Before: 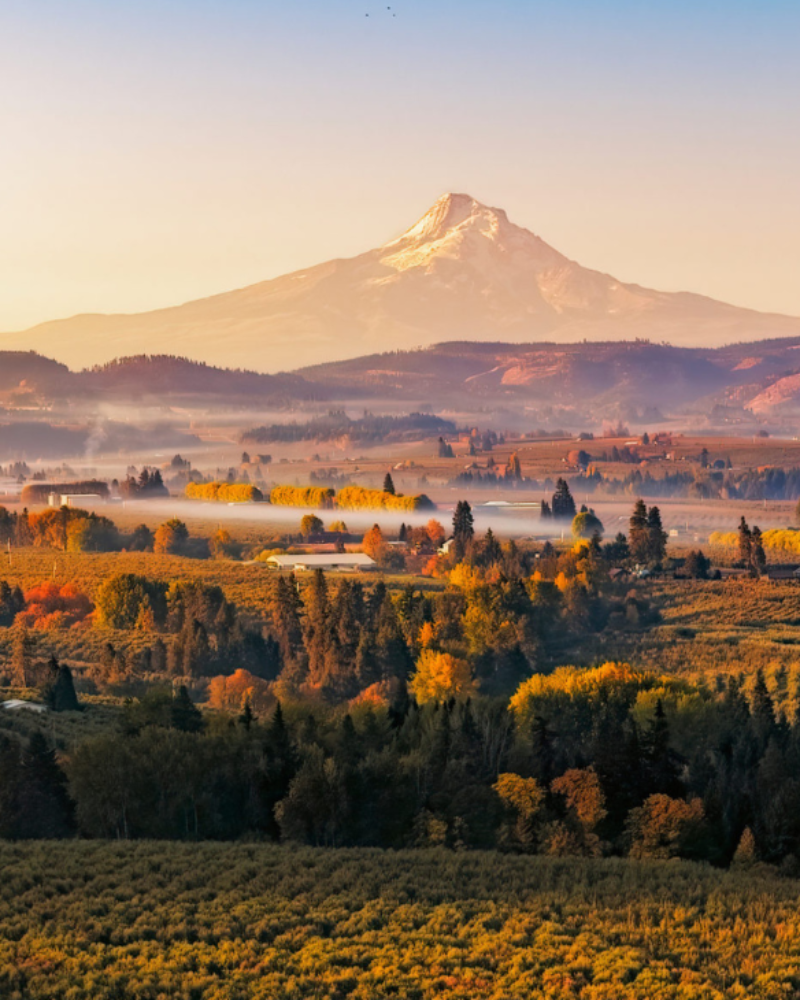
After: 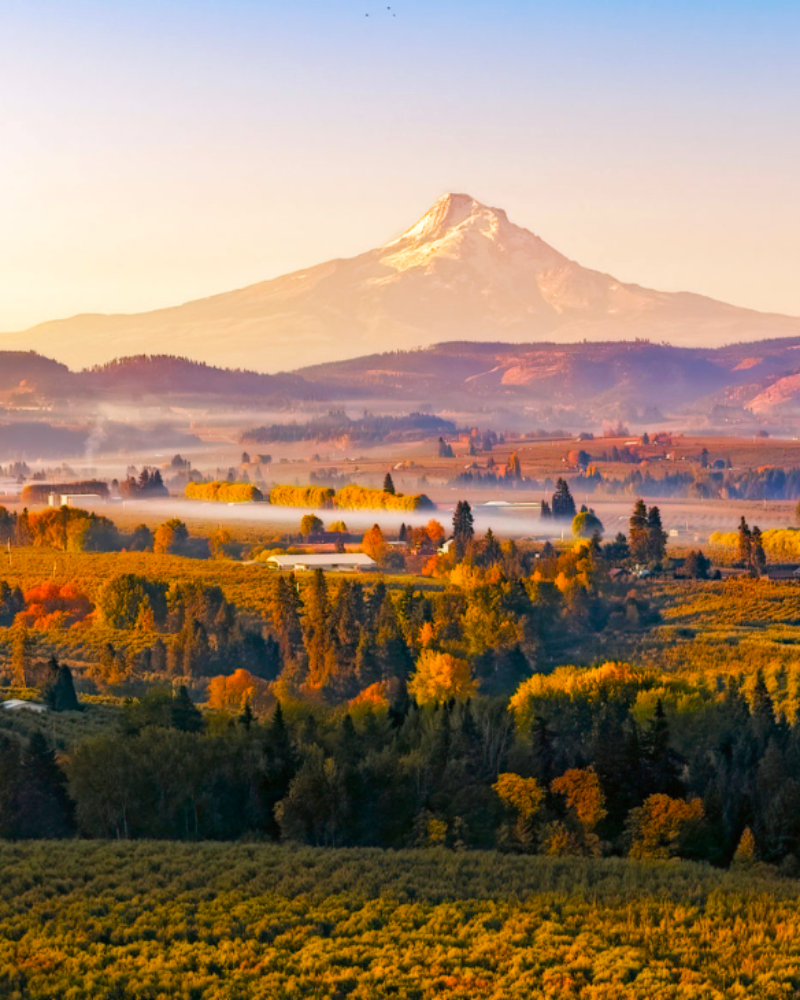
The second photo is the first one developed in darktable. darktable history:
exposure: exposure 0.2 EV, compensate highlight preservation false
white balance: red 0.983, blue 1.036
color balance rgb: perceptual saturation grading › global saturation 35%, perceptual saturation grading › highlights -30%, perceptual saturation grading › shadows 35%, perceptual brilliance grading › global brilliance 3%, perceptual brilliance grading › highlights -3%, perceptual brilliance grading › shadows 3%
